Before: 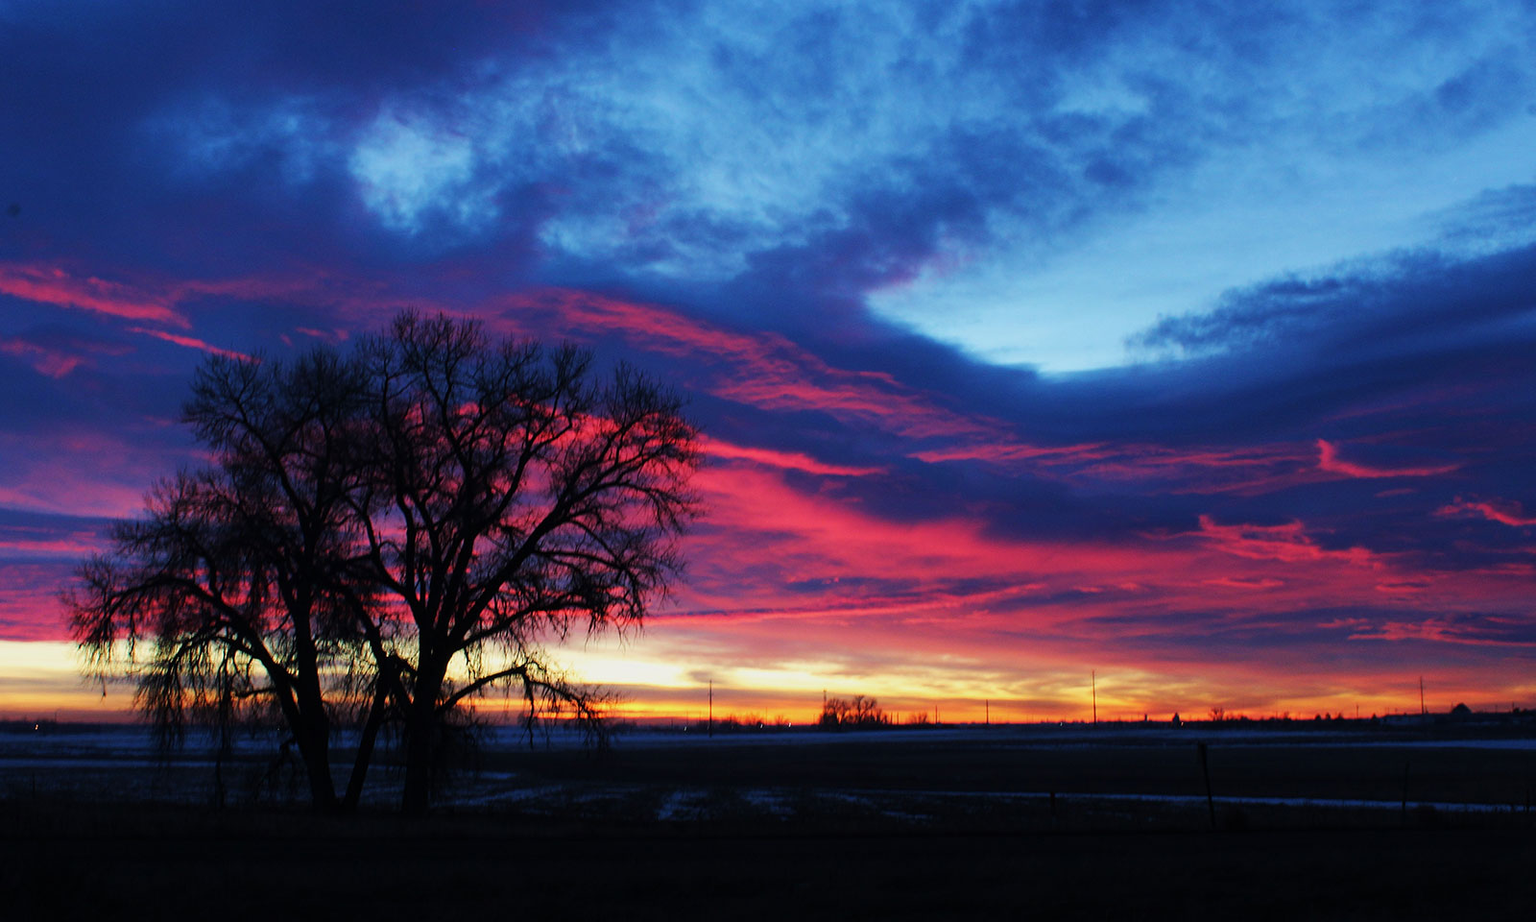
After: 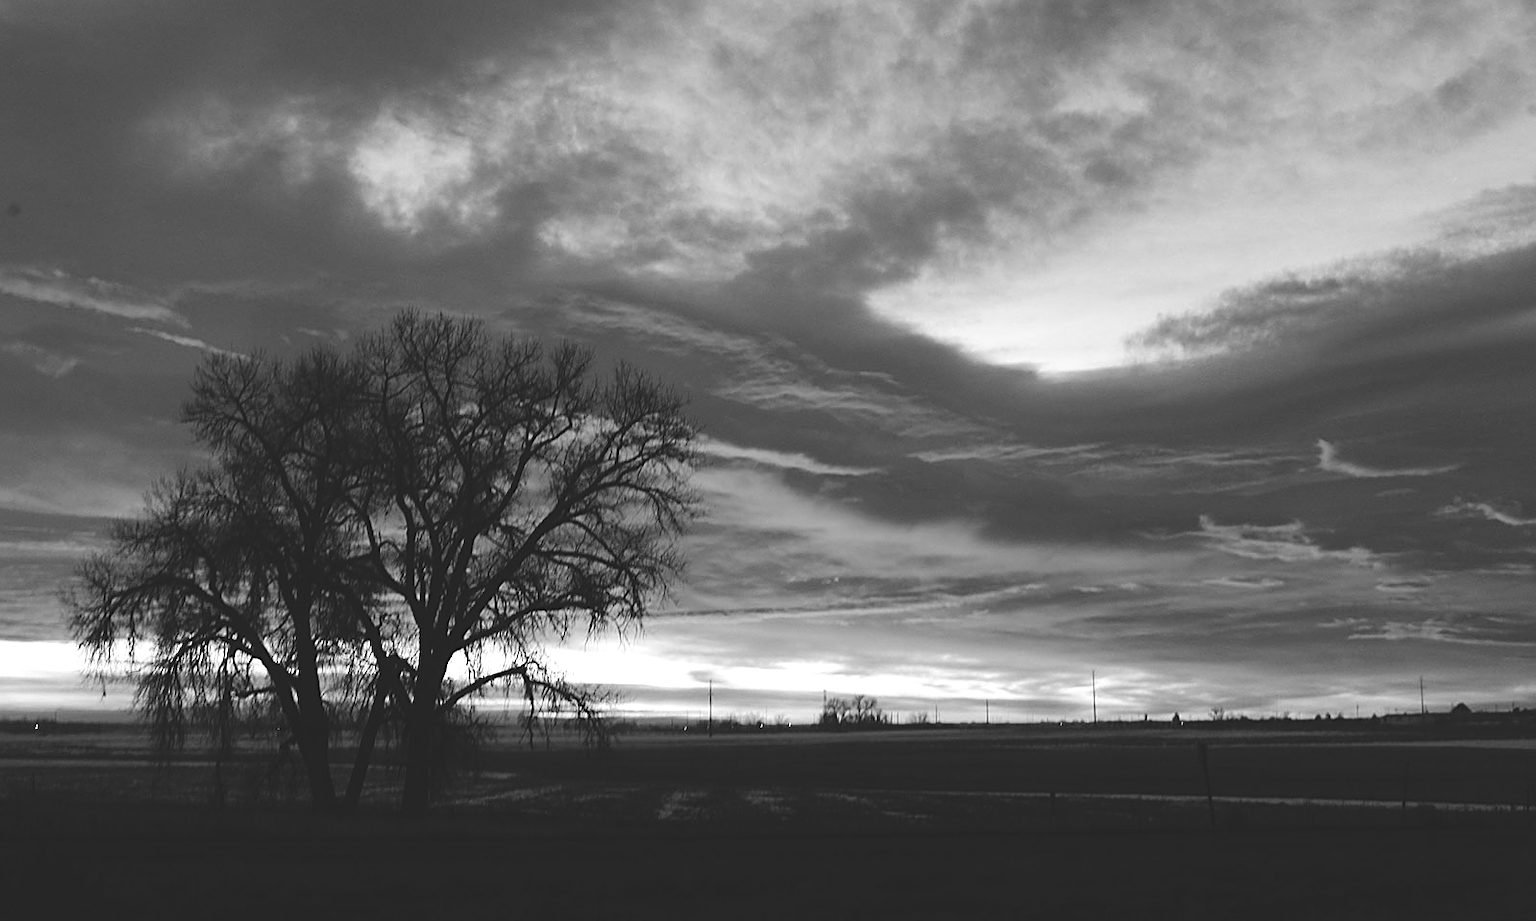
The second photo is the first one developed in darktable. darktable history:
sharpen: on, module defaults
monochrome: on, module defaults
colorize: saturation 60%, source mix 100%
exposure: compensate highlight preservation false
